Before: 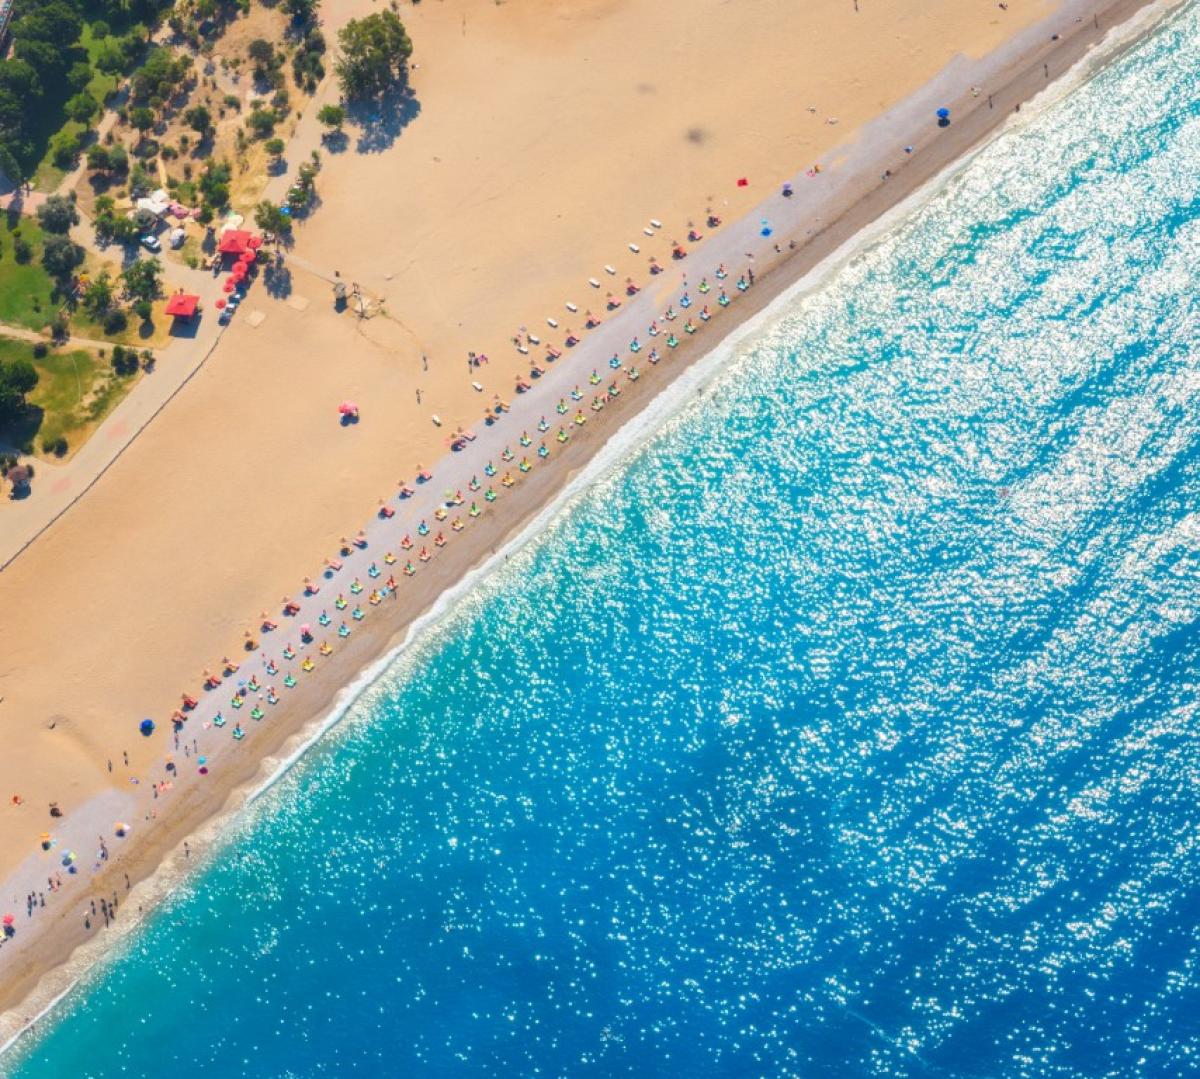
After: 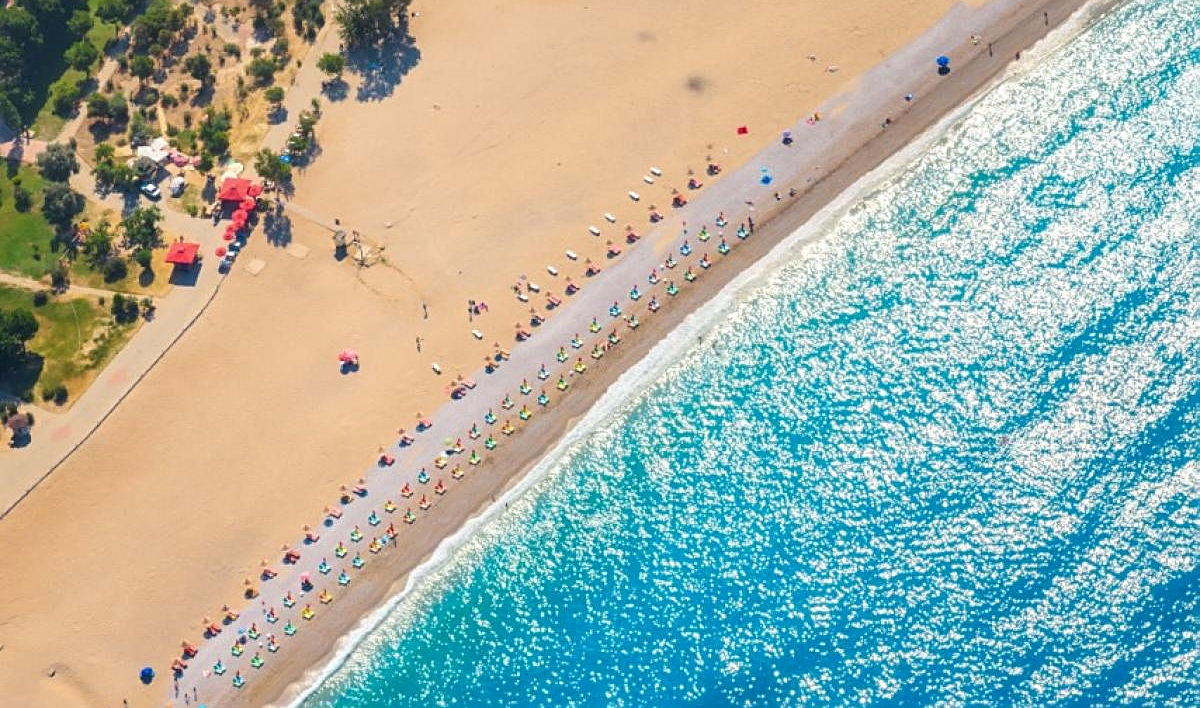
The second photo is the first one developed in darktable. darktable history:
local contrast: highlights 100%, shadows 100%, detail 120%, midtone range 0.2
crop and rotate: top 4.848%, bottom 29.503%
sharpen: on, module defaults
